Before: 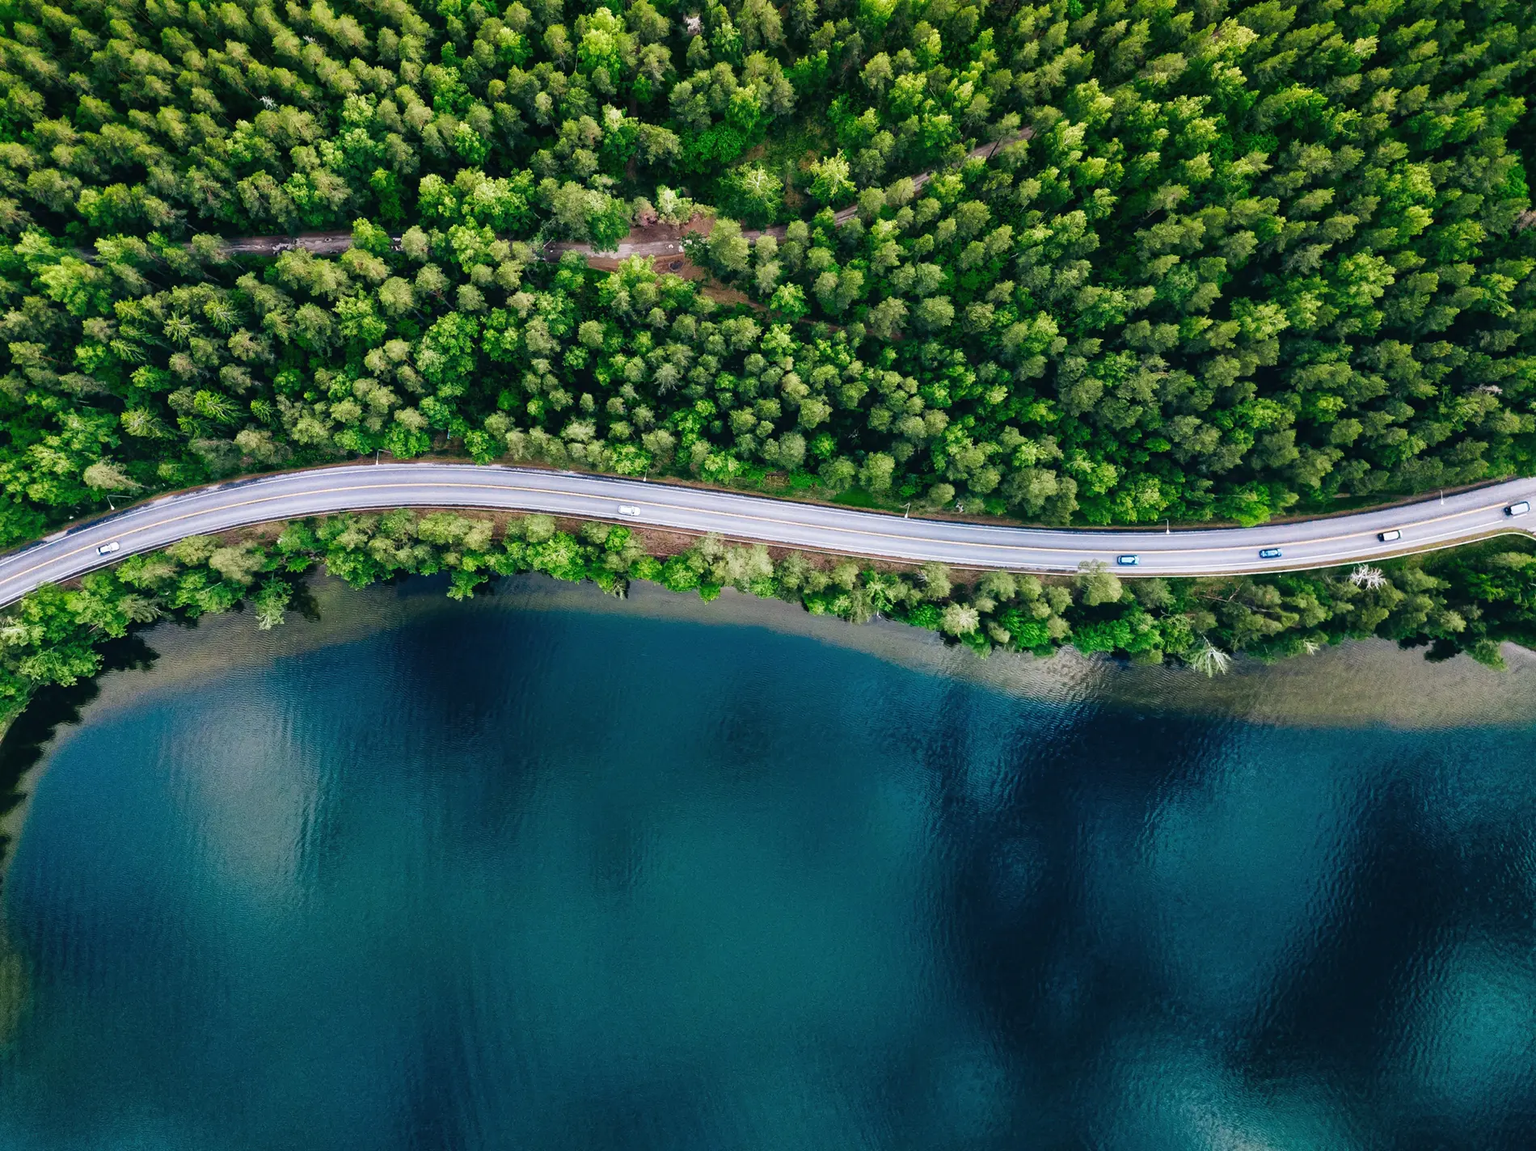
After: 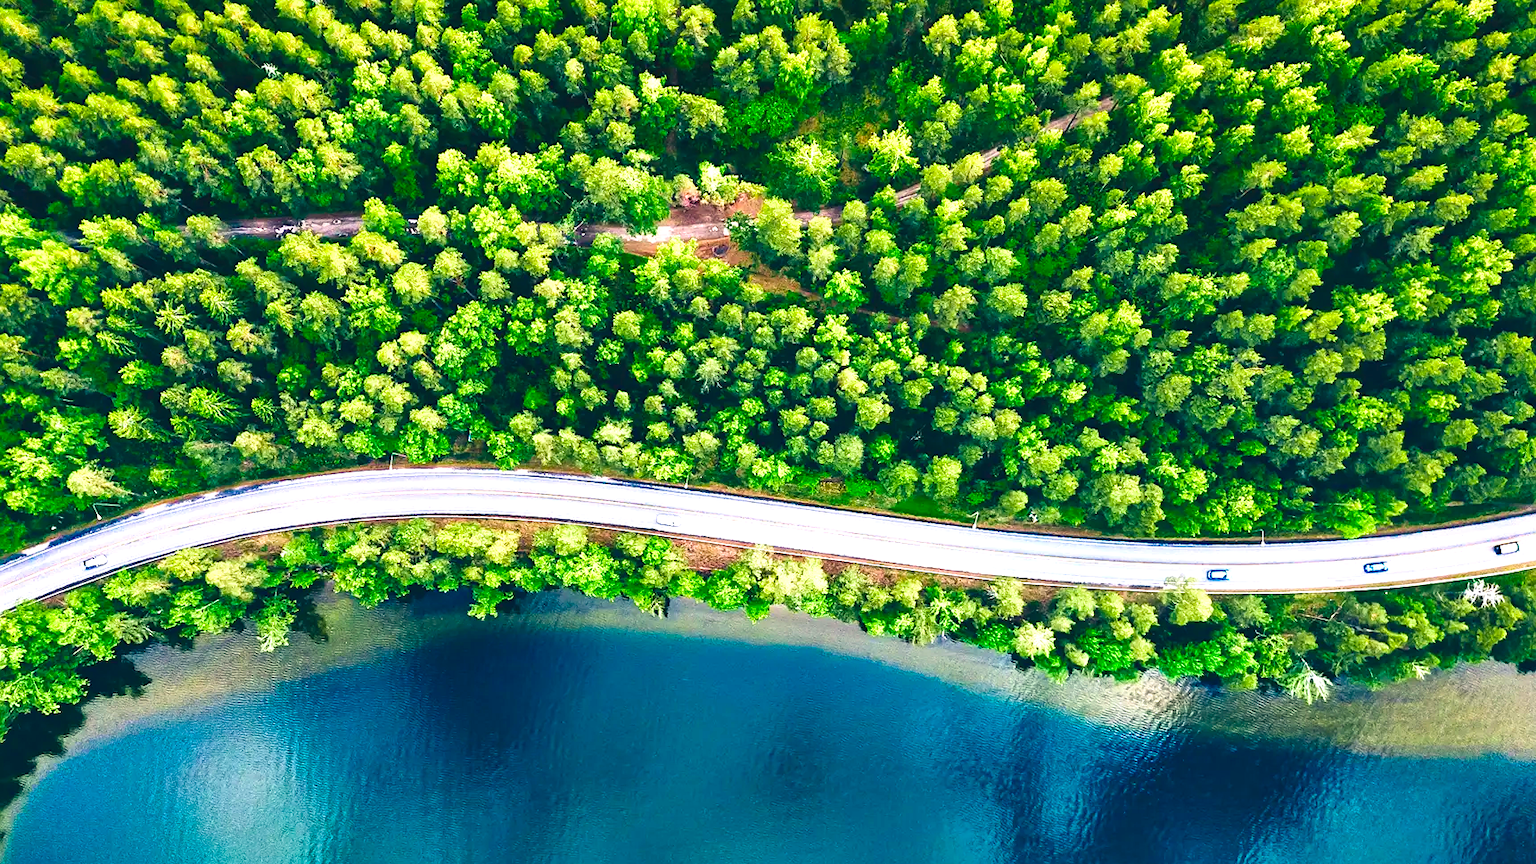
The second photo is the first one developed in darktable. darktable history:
exposure: black level correction -0.005, exposure 1.003 EV, compensate exposure bias true, compensate highlight preservation false
sharpen: radius 1.568, amount 0.363, threshold 1.631
color correction: highlights a* 0.328, highlights b* 2.74, shadows a* -1.28, shadows b* -4.27
shadows and highlights: soften with gaussian
crop: left 1.521%, top 3.395%, right 7.766%, bottom 28.474%
velvia: strength 50.91%, mid-tones bias 0.515
tone curve: curves: ch0 [(0, 0) (0.08, 0.06) (0.17, 0.14) (0.5, 0.5) (0.83, 0.86) (0.92, 0.94) (1, 1)], color space Lab, independent channels, preserve colors none
